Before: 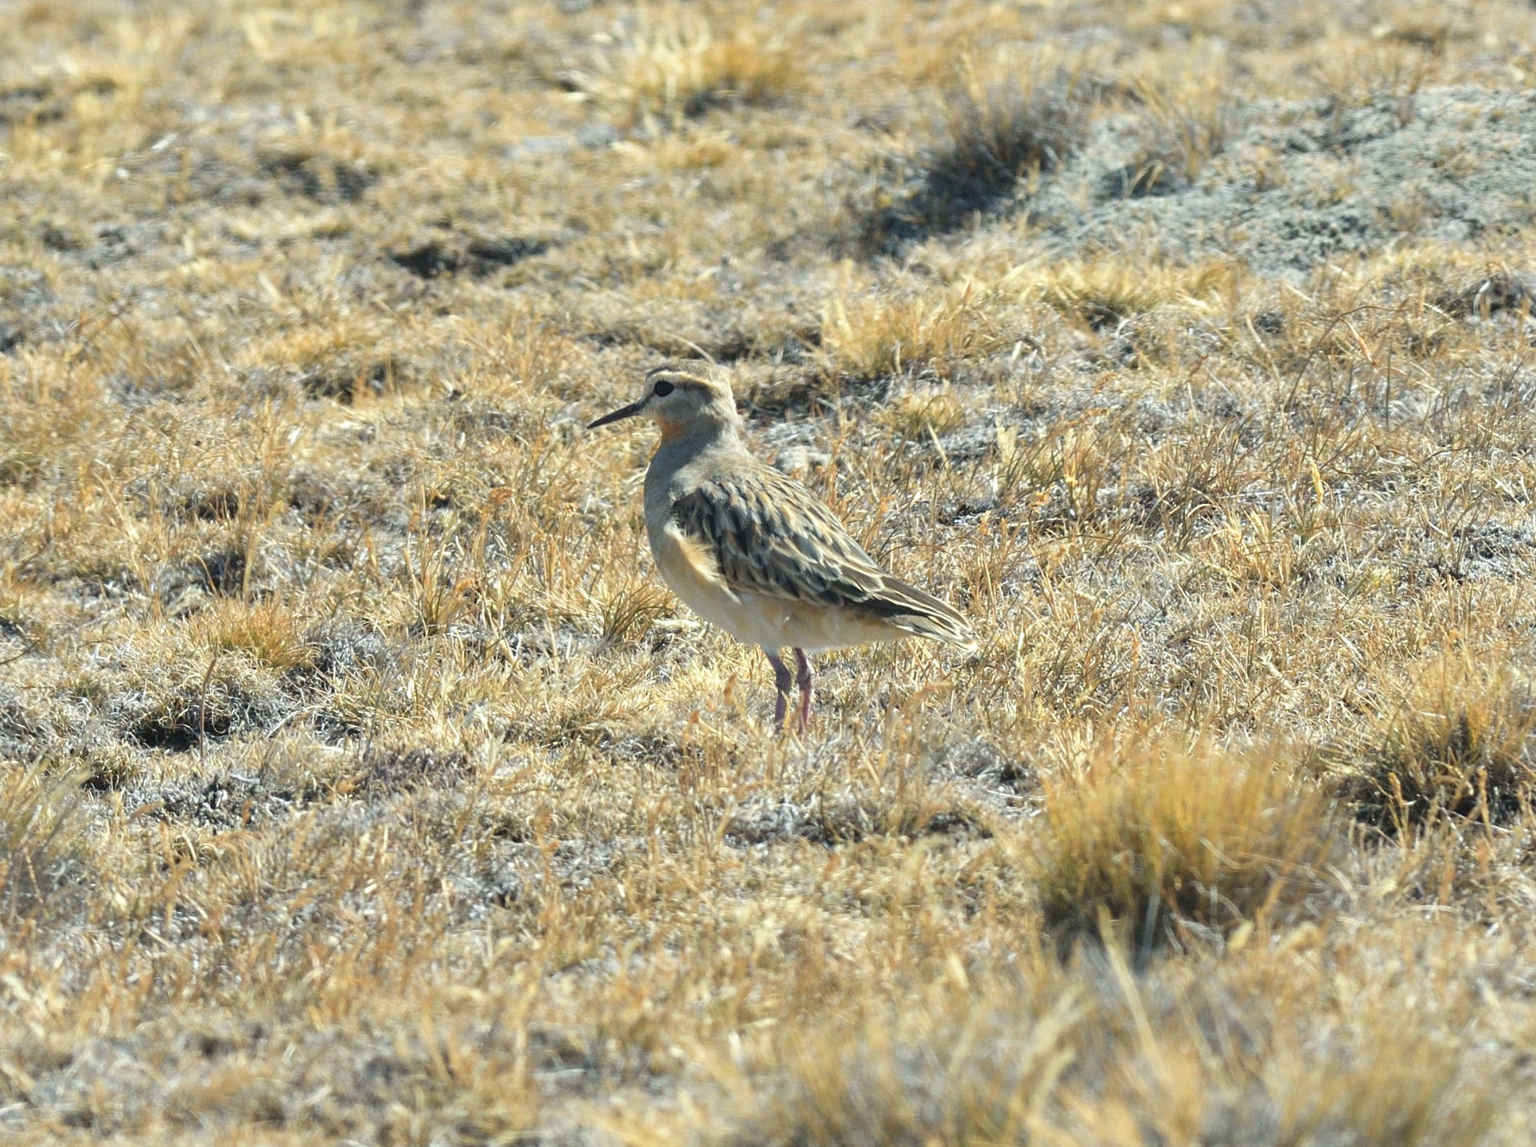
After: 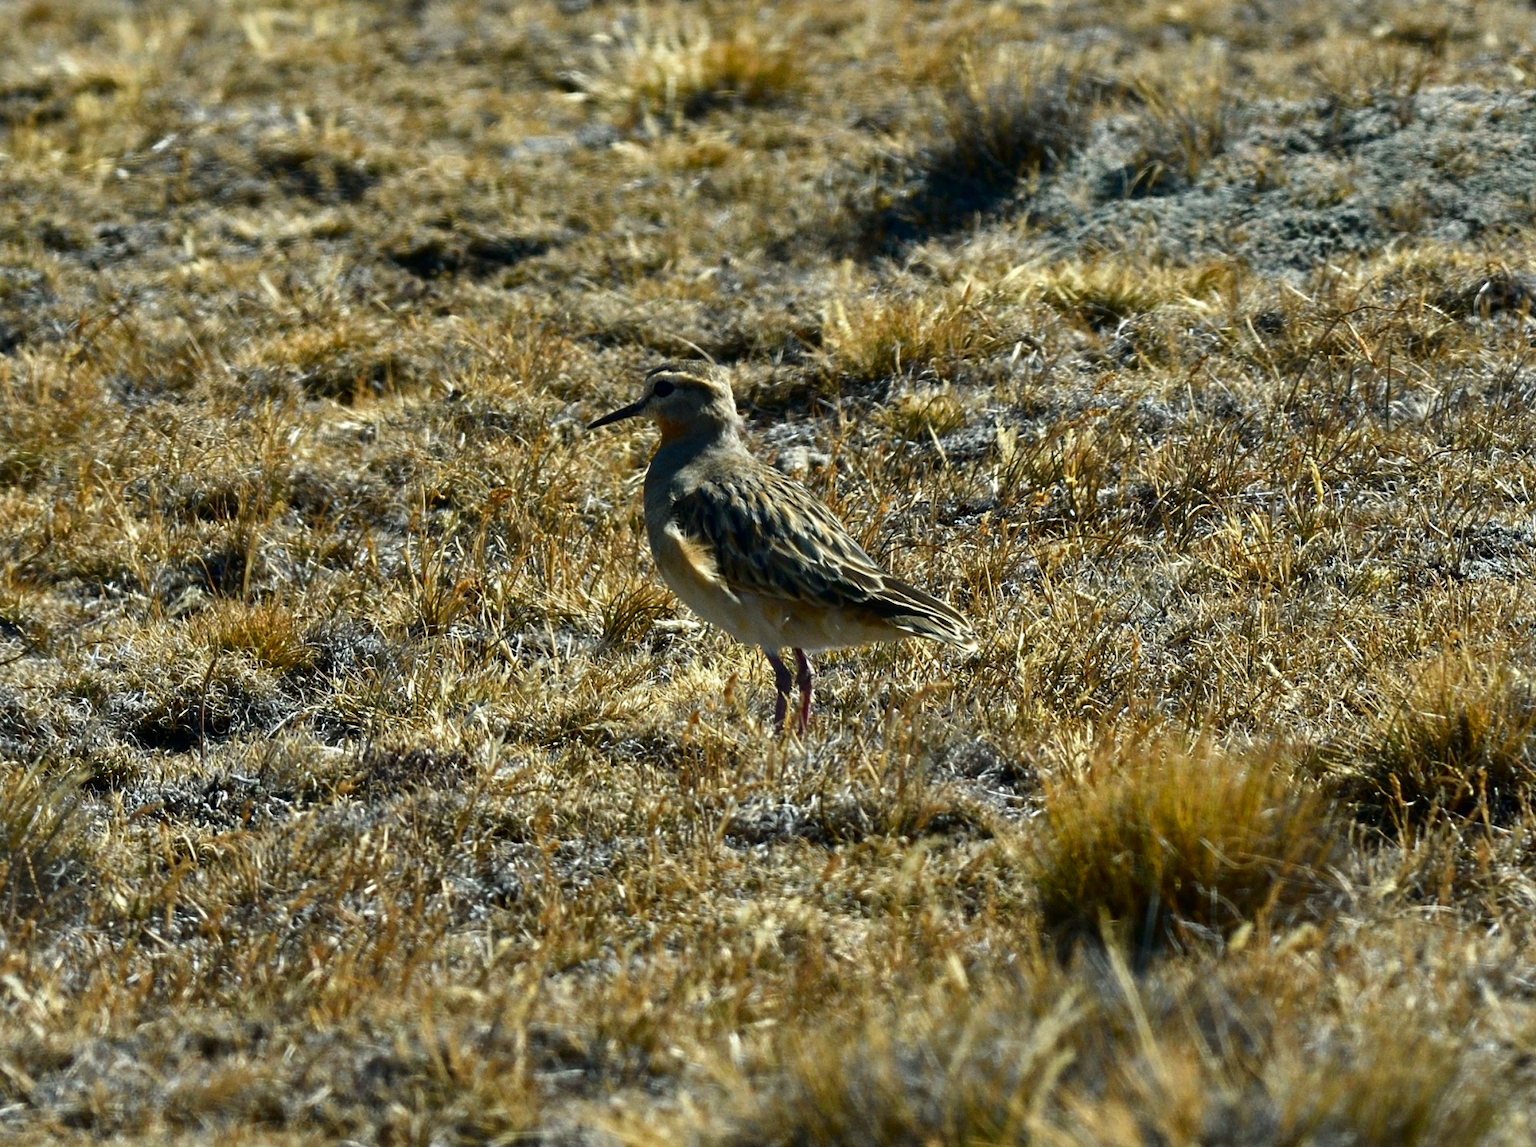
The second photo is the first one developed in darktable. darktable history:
color balance rgb: on, module defaults
contrast brightness saturation: contrast 0.09, brightness -0.59, saturation 0.17
